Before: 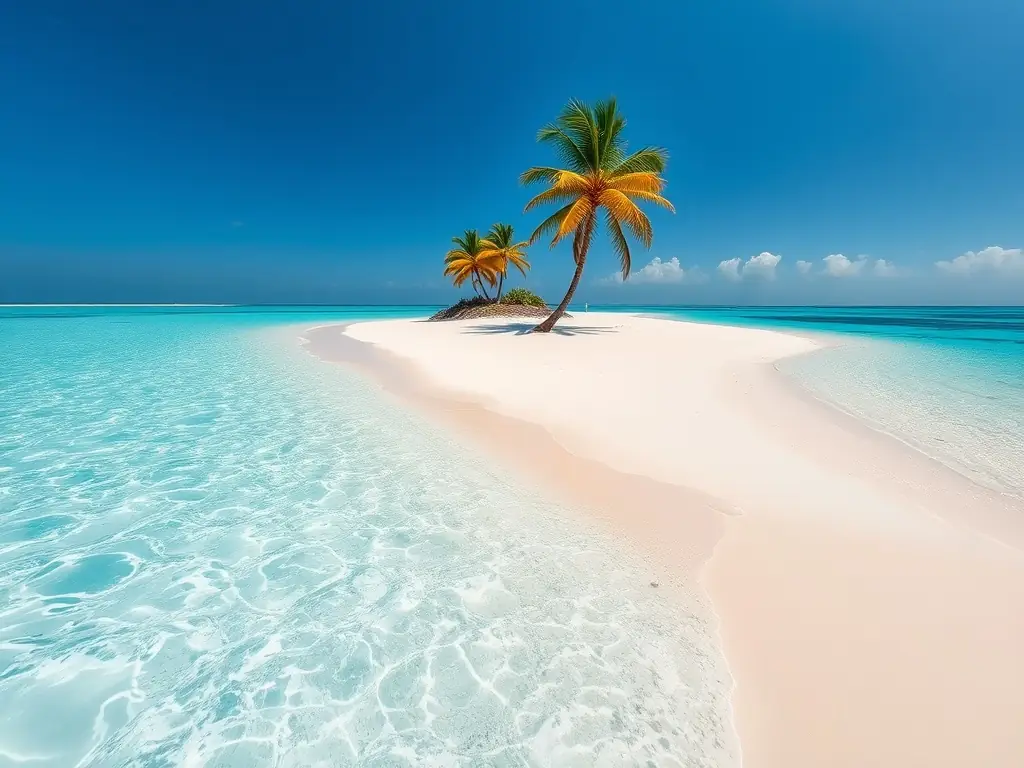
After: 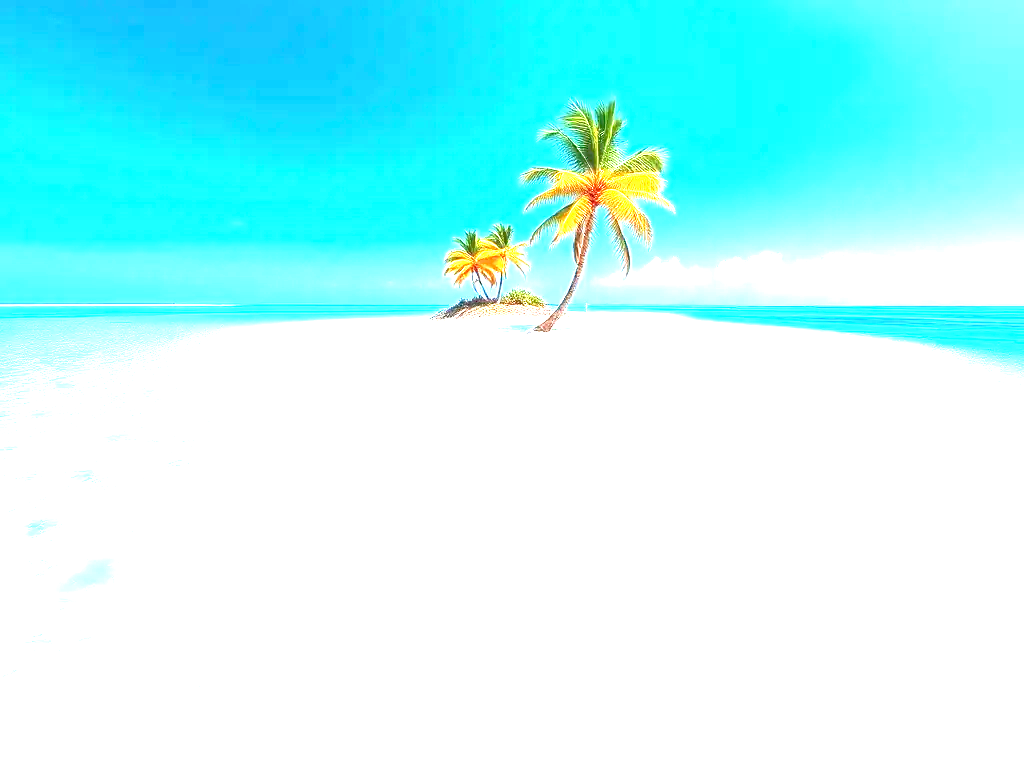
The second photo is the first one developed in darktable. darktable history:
tone equalizer: -7 EV 0.15 EV, -6 EV 0.584 EV, -5 EV 1.17 EV, -4 EV 1.33 EV, -3 EV 1.12 EV, -2 EV 0.6 EV, -1 EV 0.16 EV
exposure: exposure 2.954 EV, compensate highlight preservation false
